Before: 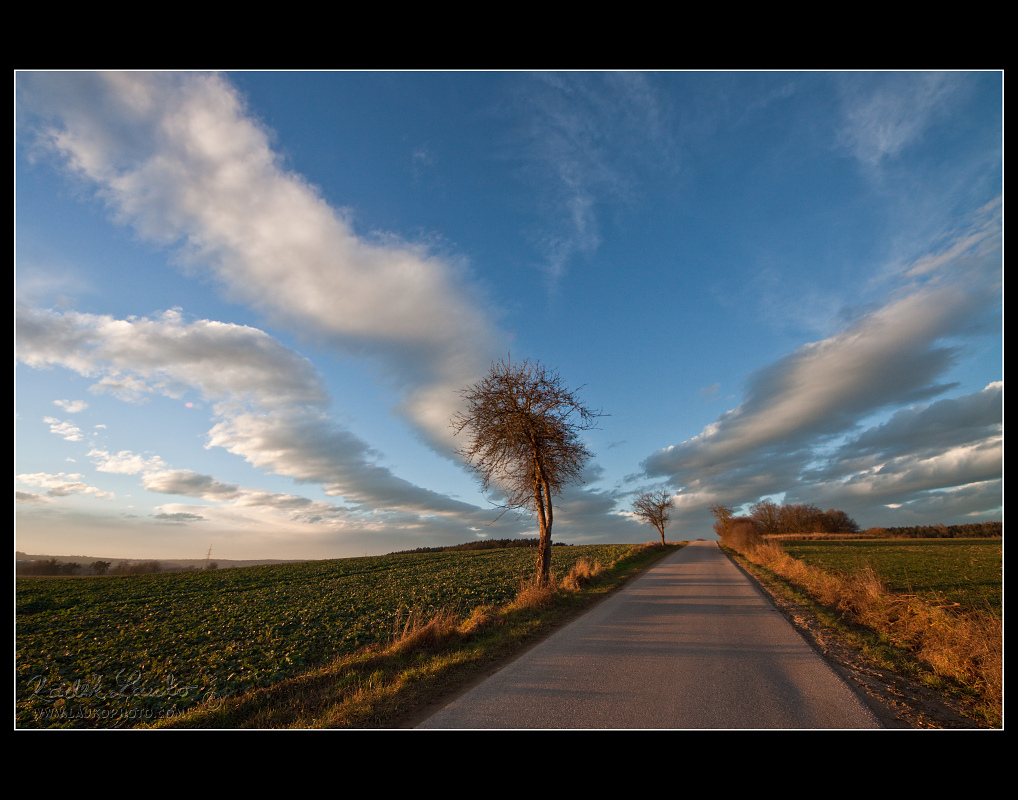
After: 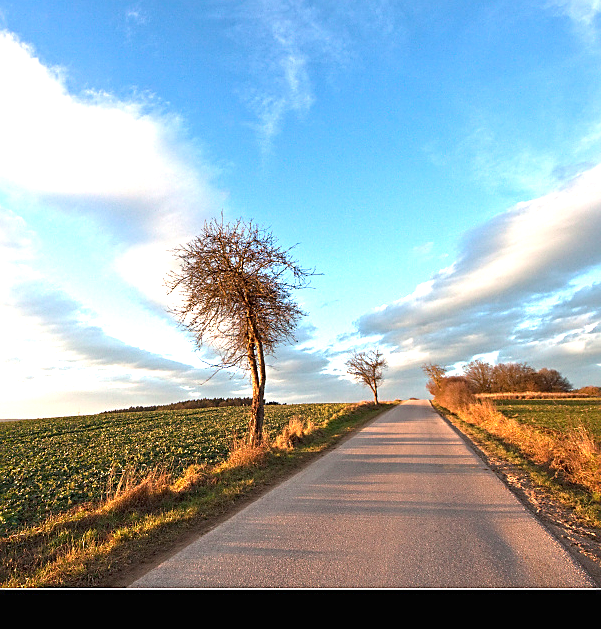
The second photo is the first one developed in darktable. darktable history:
sharpen: on, module defaults
crop and rotate: left 28.256%, top 17.734%, right 12.656%, bottom 3.573%
exposure: black level correction 0, exposure 1.741 EV, compensate exposure bias true, compensate highlight preservation false
